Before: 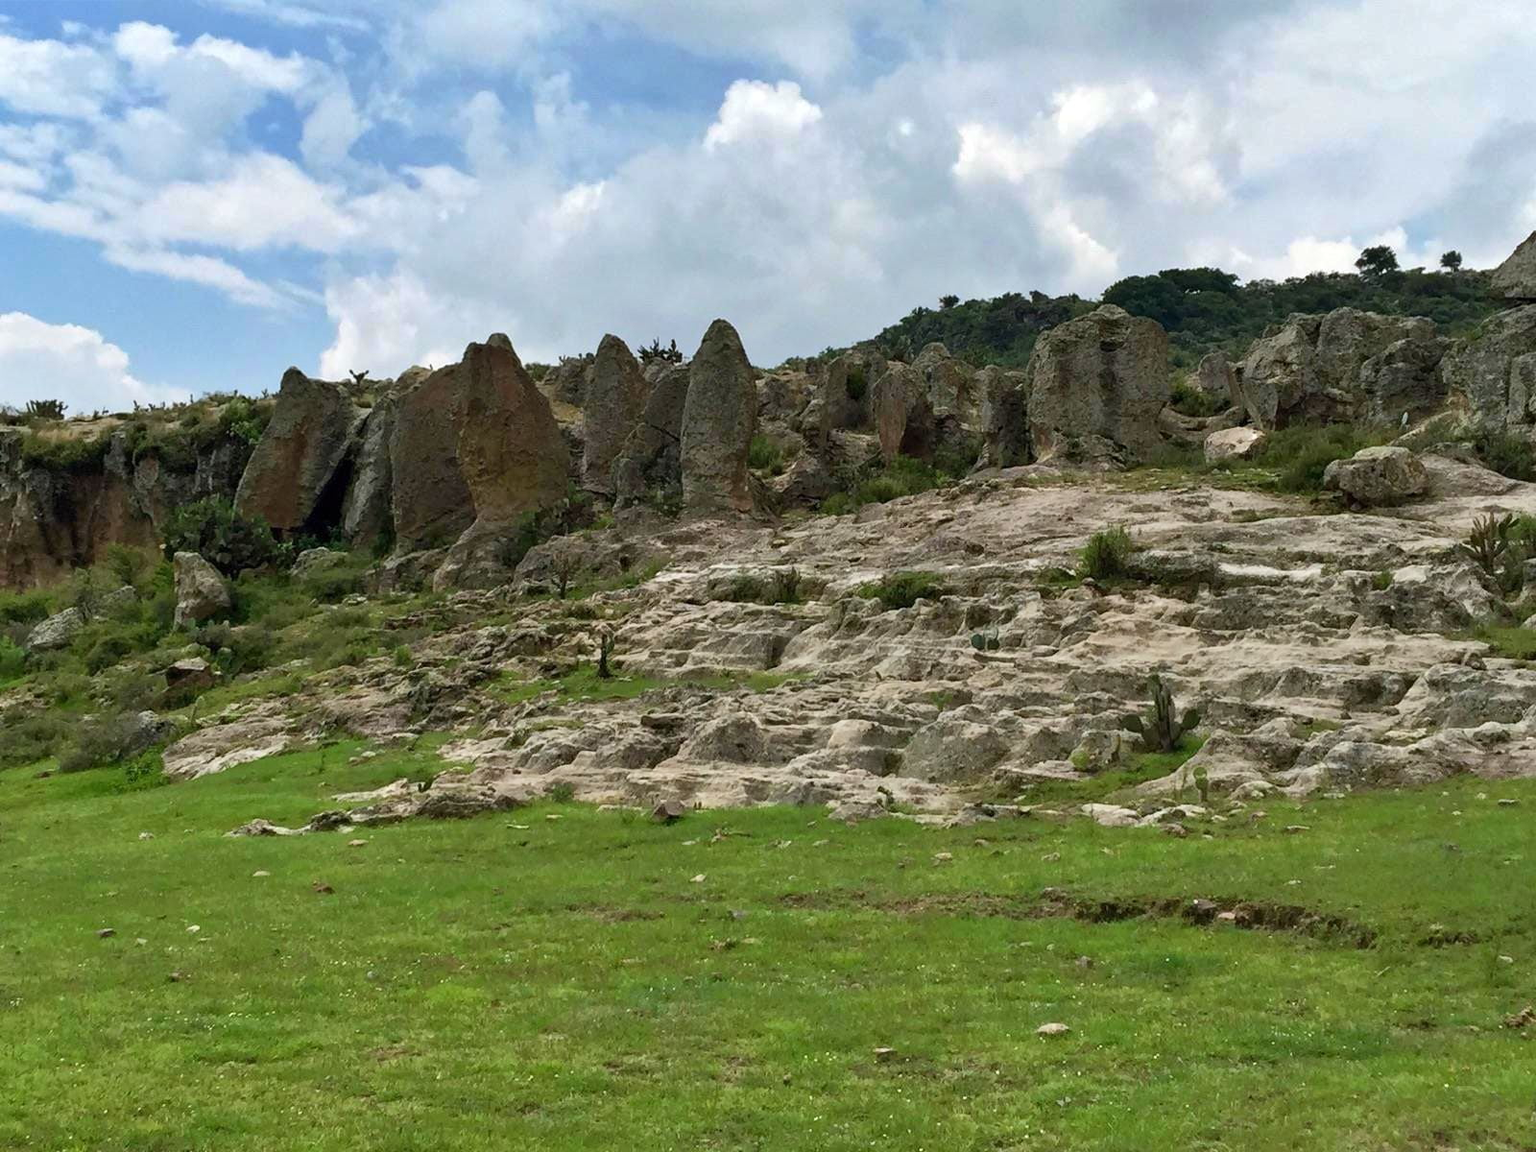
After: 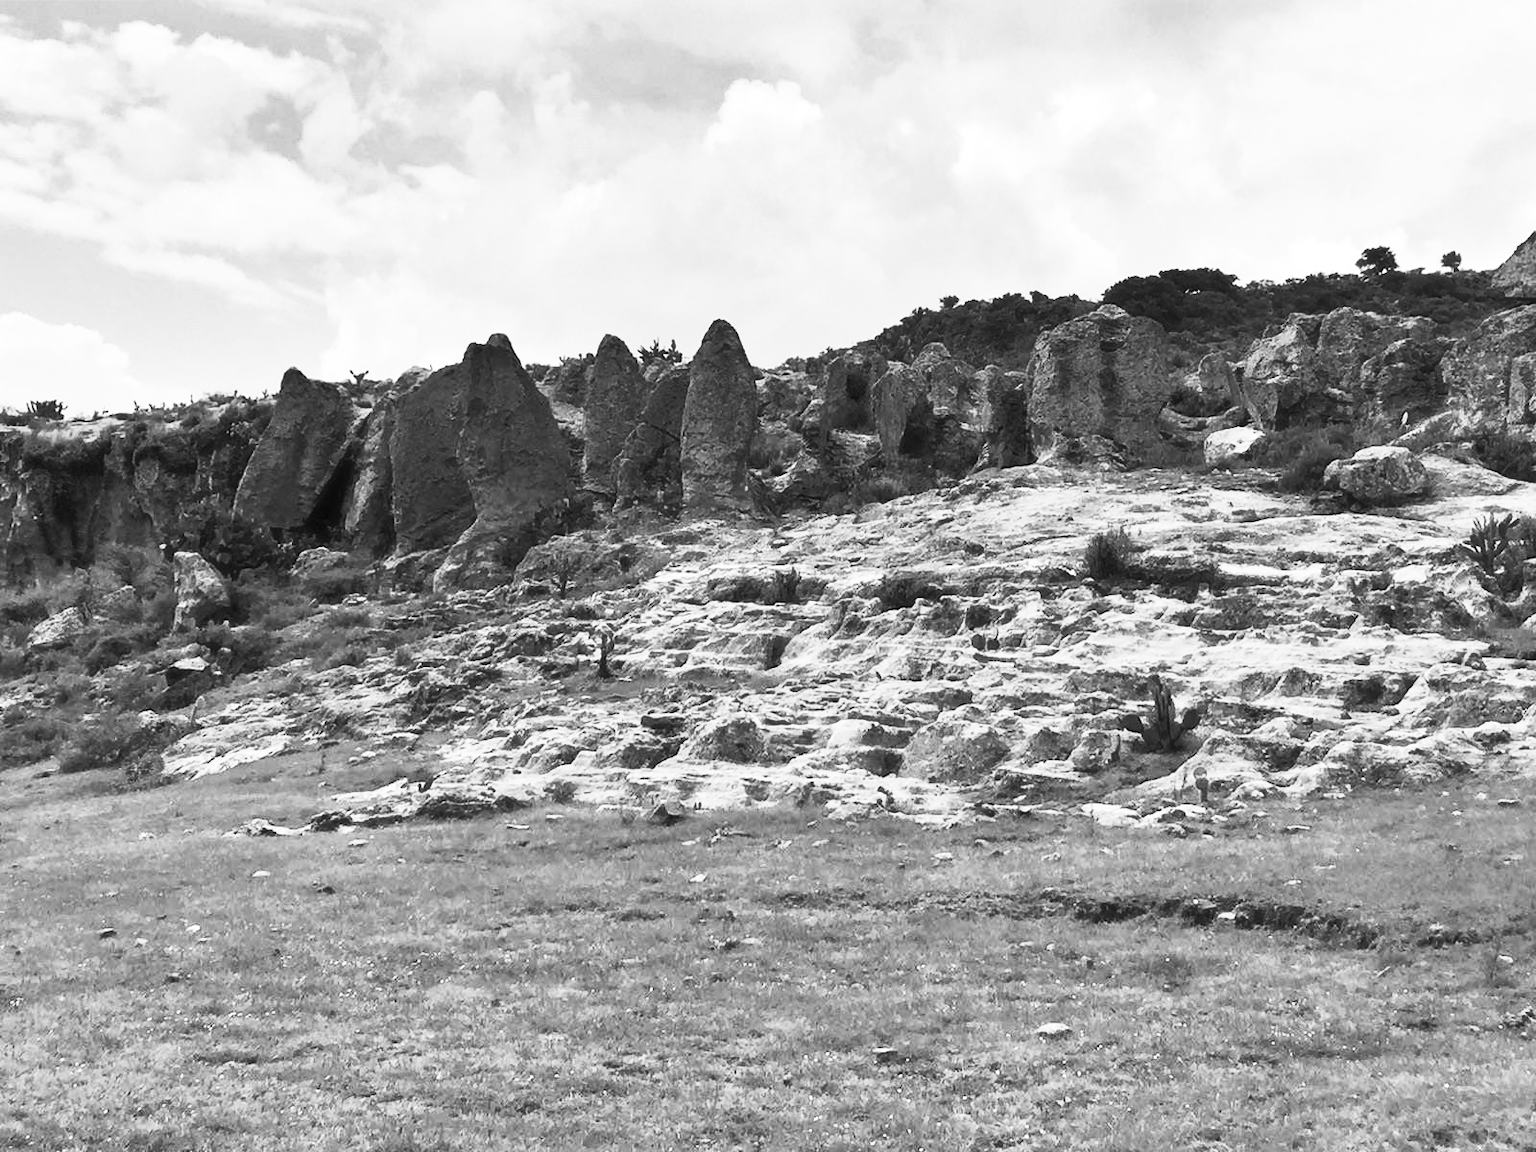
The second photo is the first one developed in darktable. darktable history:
shadows and highlights: soften with gaussian
haze removal: strength -0.09, adaptive false
contrast brightness saturation: contrast 0.53, brightness 0.47, saturation -1
exposure: compensate highlight preservation false
white balance: red 1.029, blue 0.92
vibrance: on, module defaults
